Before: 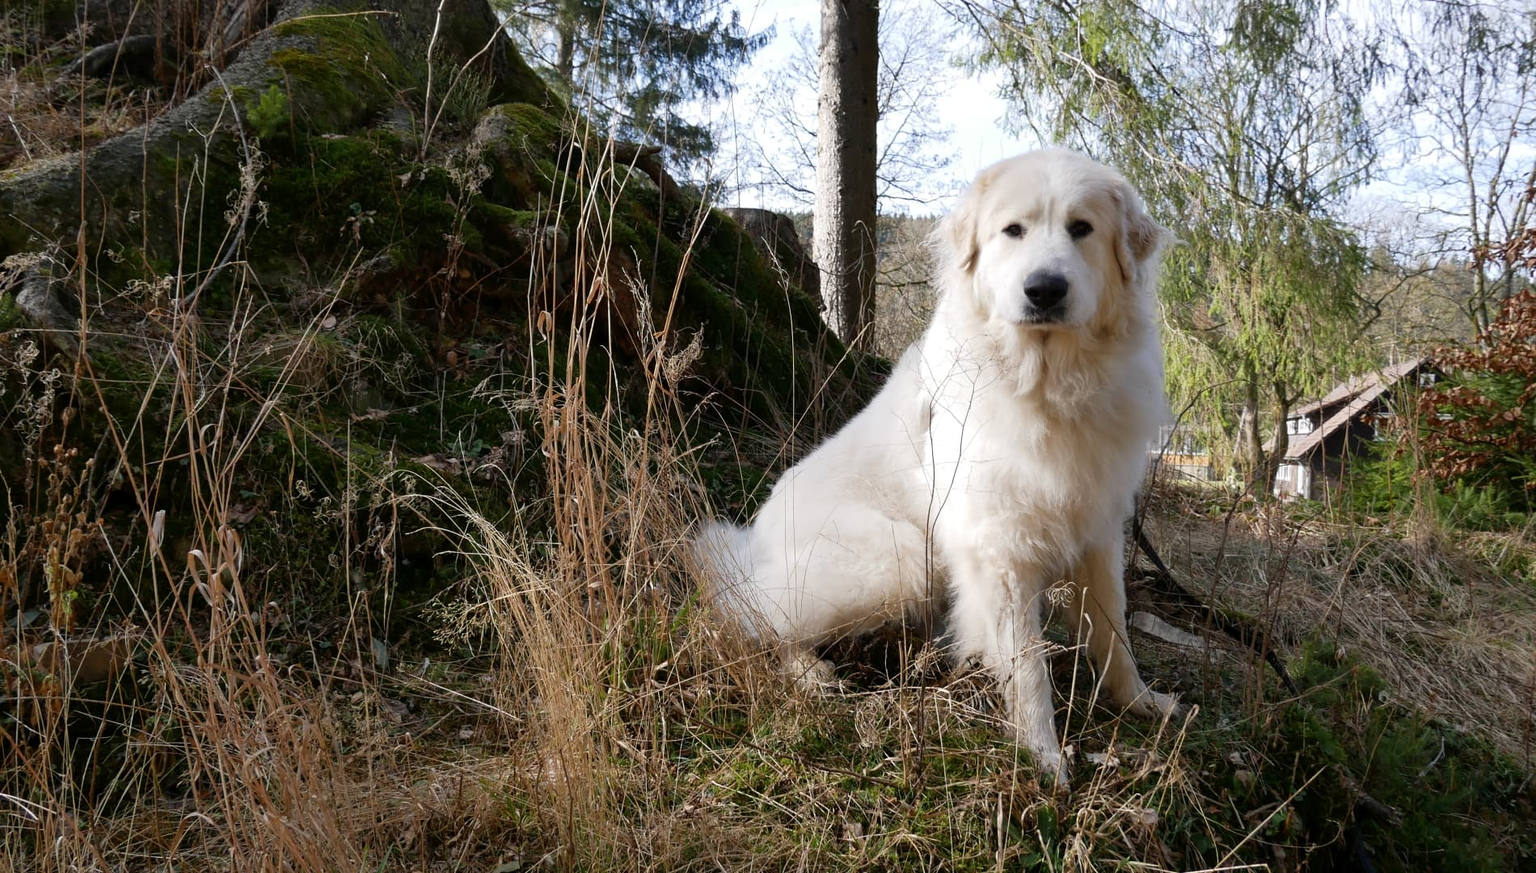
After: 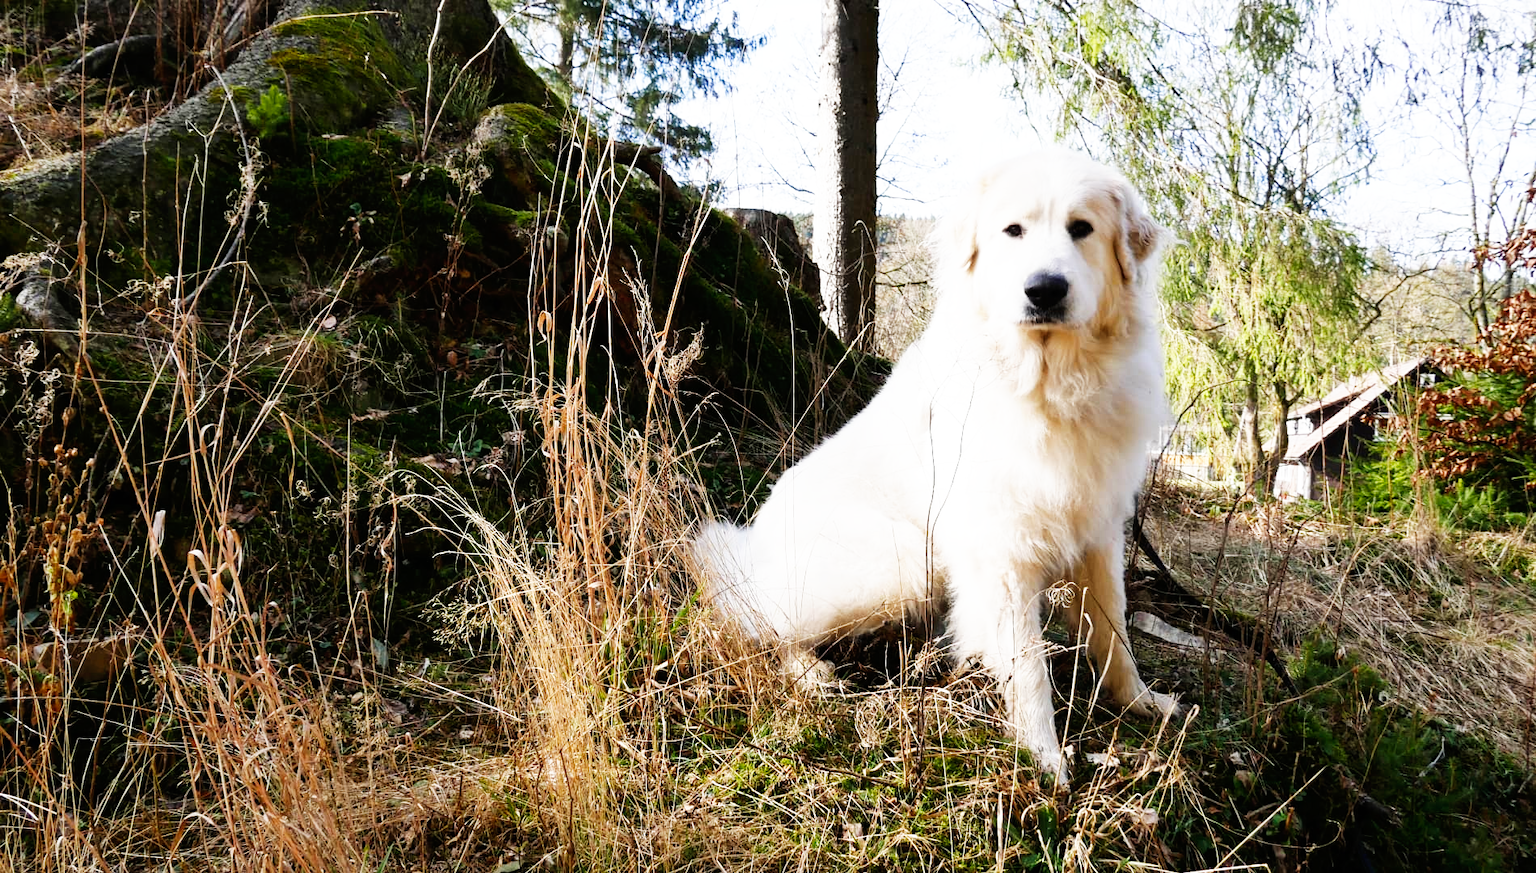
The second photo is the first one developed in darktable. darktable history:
white balance: emerald 1
base curve: curves: ch0 [(0, 0) (0.007, 0.004) (0.027, 0.03) (0.046, 0.07) (0.207, 0.54) (0.442, 0.872) (0.673, 0.972) (1, 1)], preserve colors none
